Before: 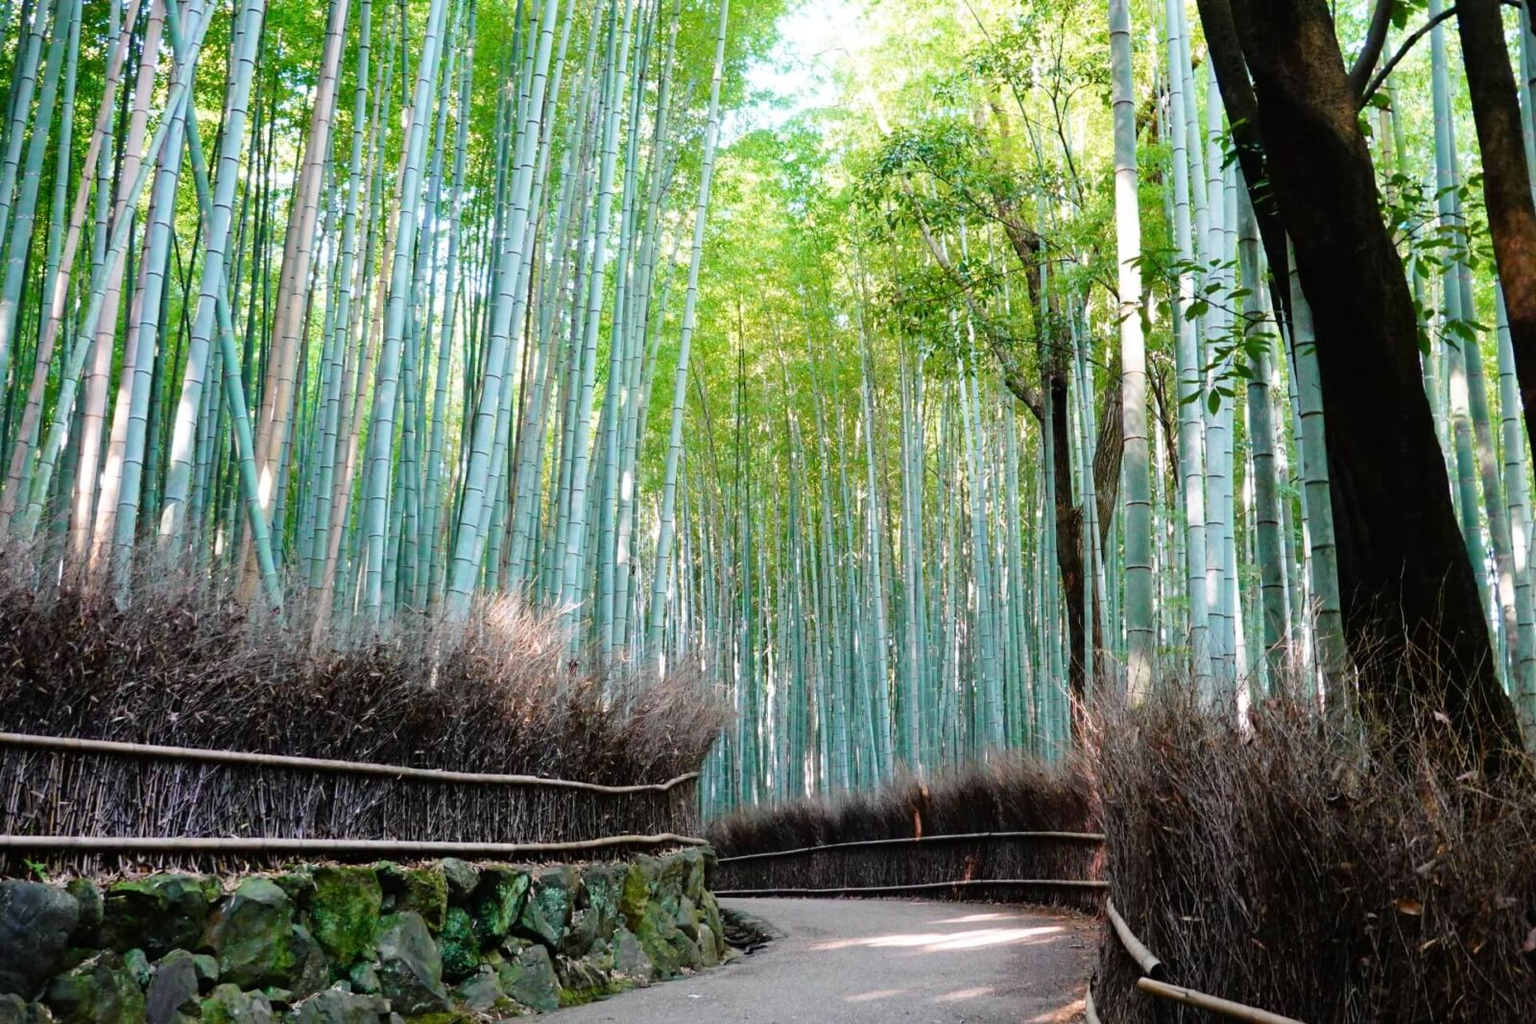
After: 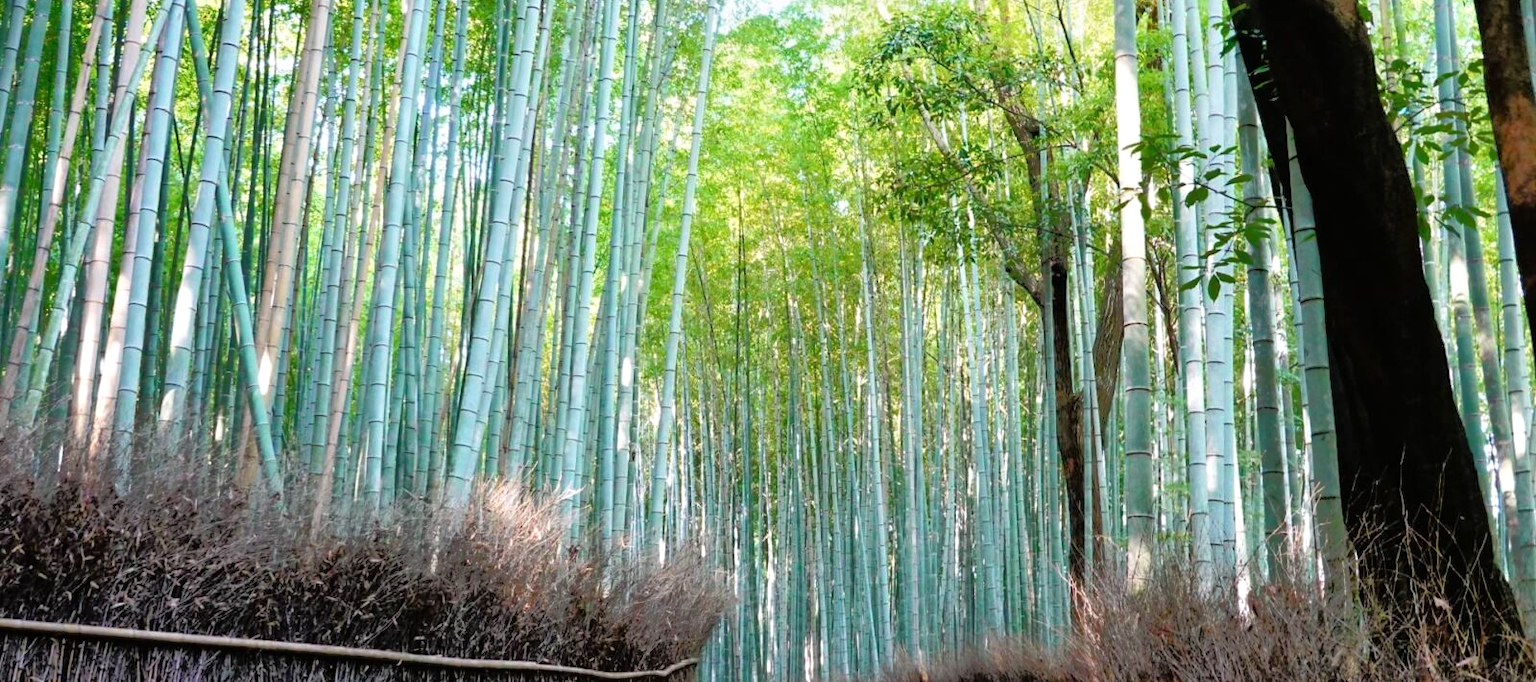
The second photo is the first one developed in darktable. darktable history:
crop: top 11.166%, bottom 22.168%
tone equalizer: -8 EV -0.528 EV, -7 EV -0.319 EV, -6 EV -0.083 EV, -5 EV 0.413 EV, -4 EV 0.985 EV, -3 EV 0.791 EV, -2 EV -0.01 EV, -1 EV 0.14 EV, +0 EV -0.012 EV, smoothing 1
